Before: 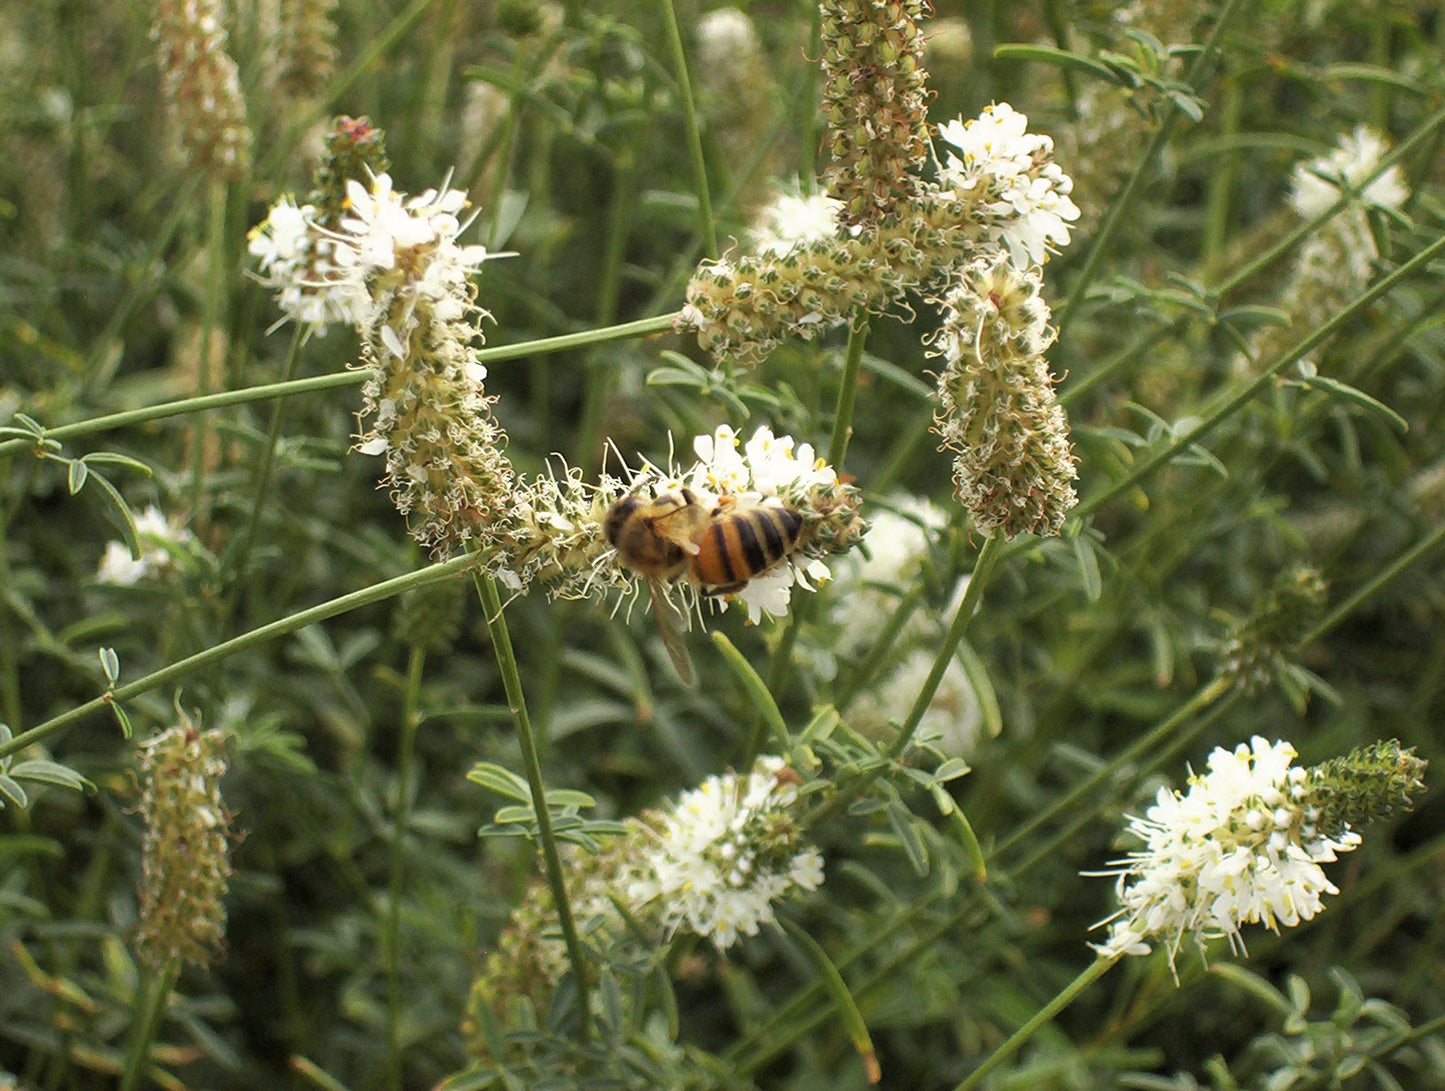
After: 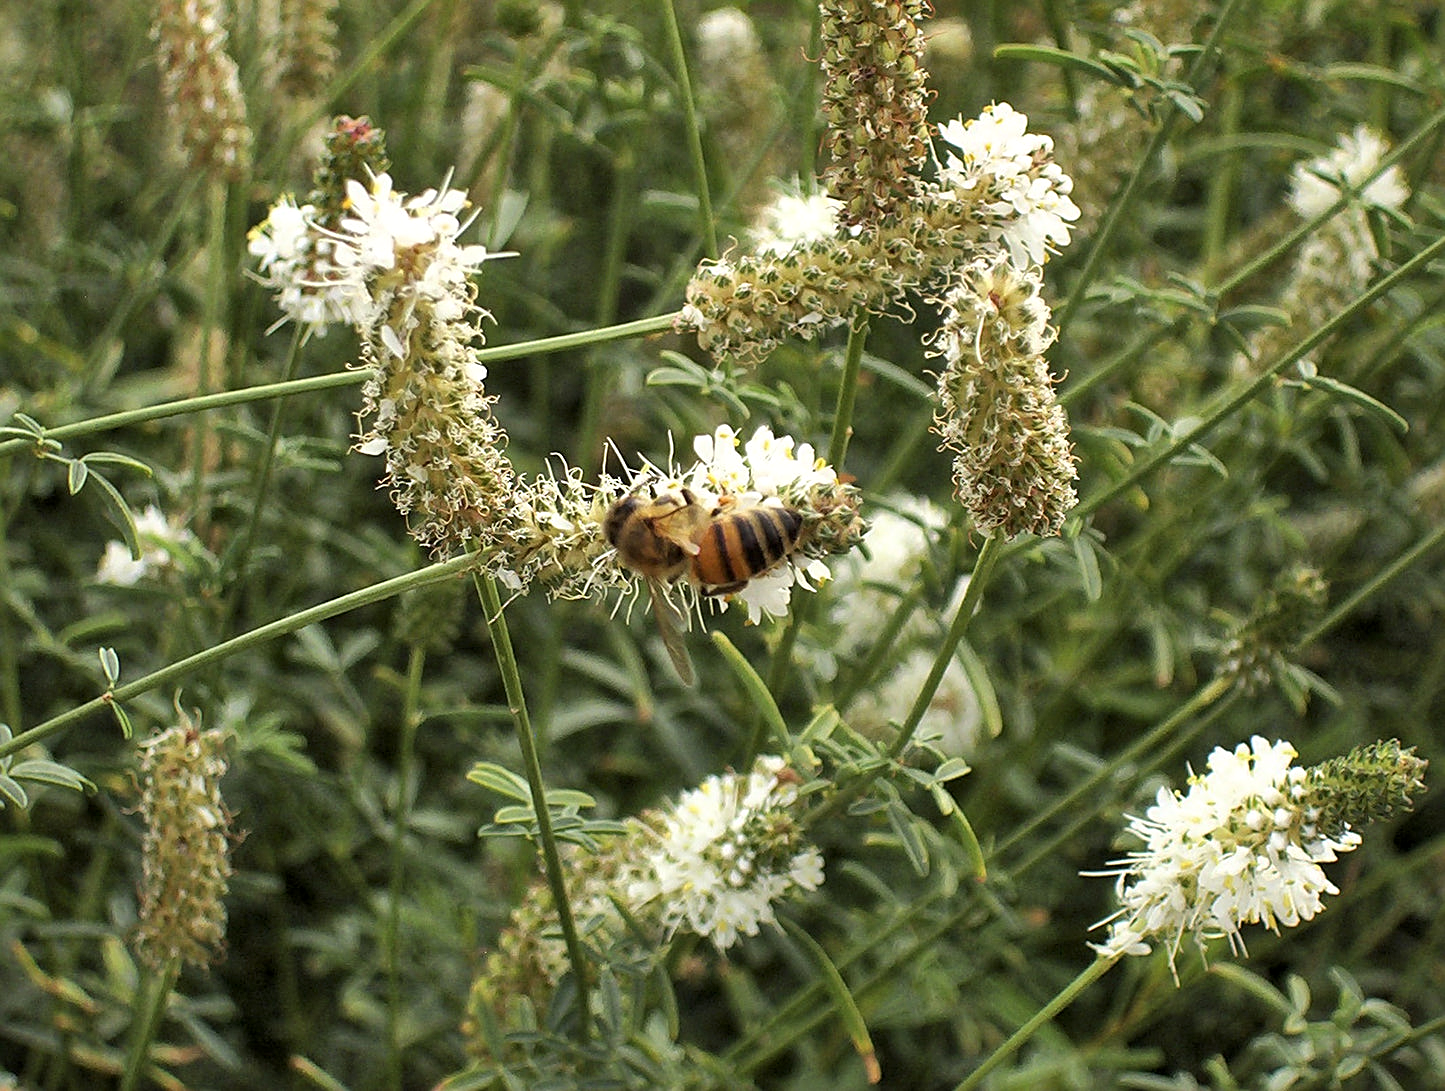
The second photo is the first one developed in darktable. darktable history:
sharpen: on, module defaults
local contrast: mode bilateral grid, contrast 20, coarseness 51, detail 132%, midtone range 0.2
shadows and highlights: shadows 36.22, highlights -26.8, soften with gaussian
